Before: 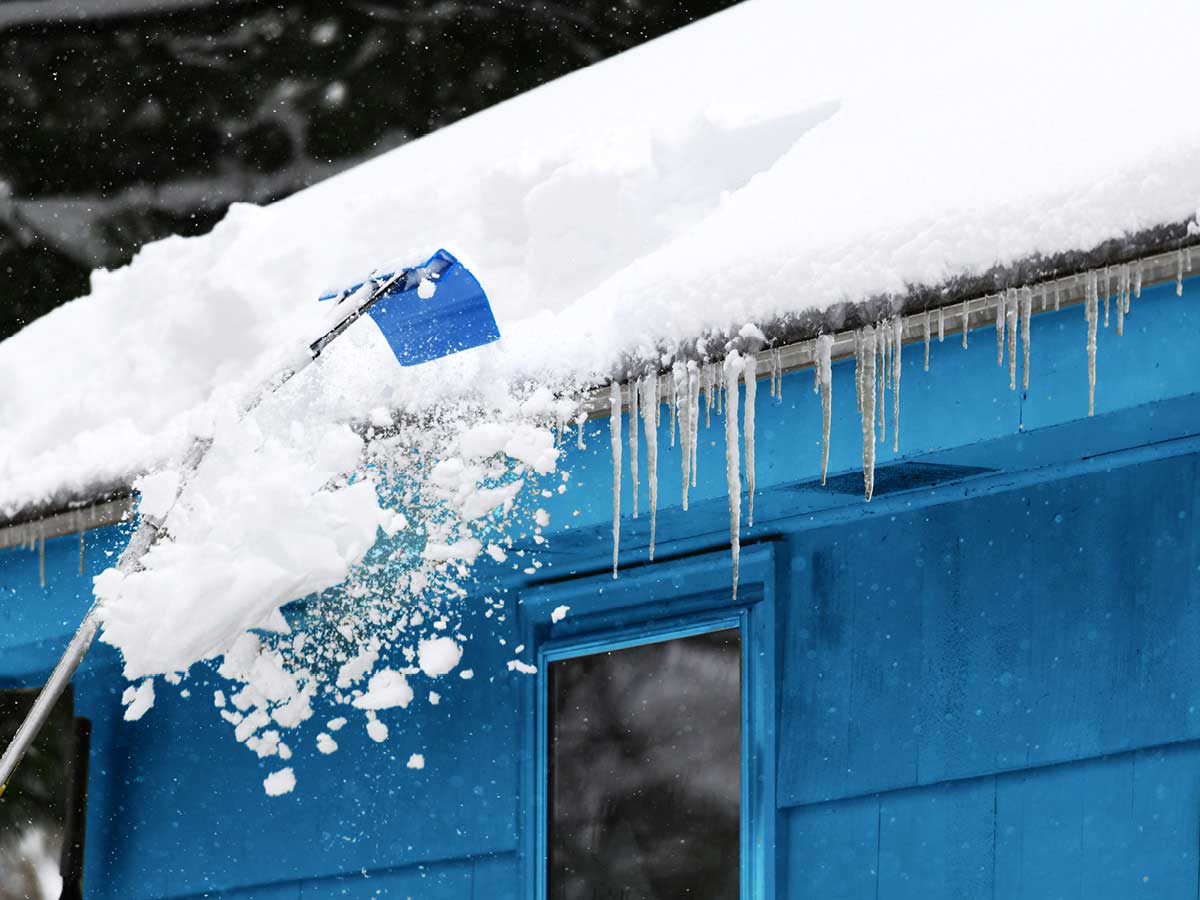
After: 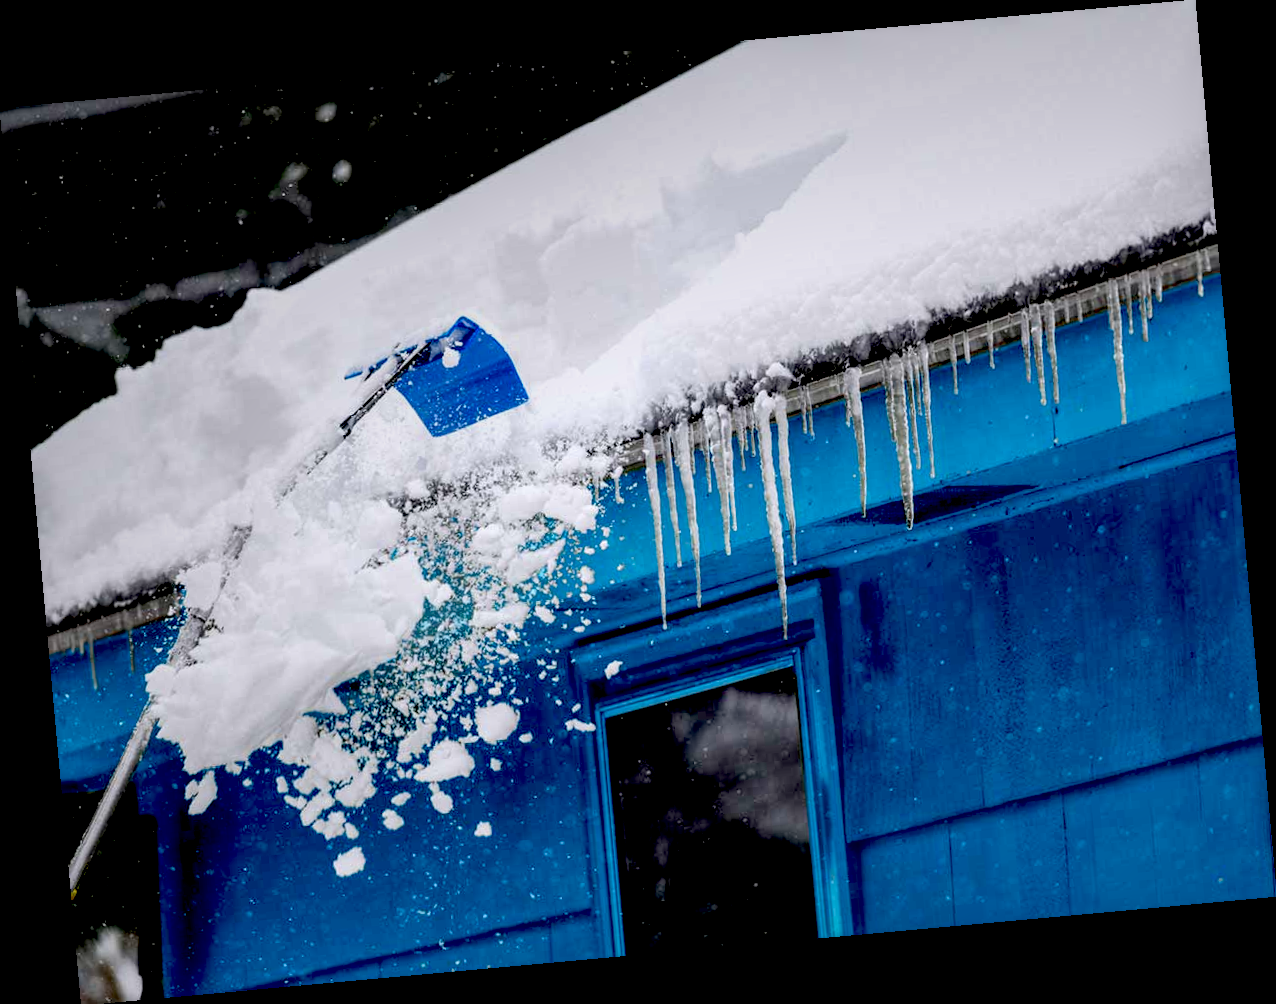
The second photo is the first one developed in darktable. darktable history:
white balance: red 1.004, blue 1.024
exposure: black level correction 0.056, compensate highlight preservation false
rotate and perspective: rotation -5.2°, automatic cropping off
local contrast: on, module defaults
